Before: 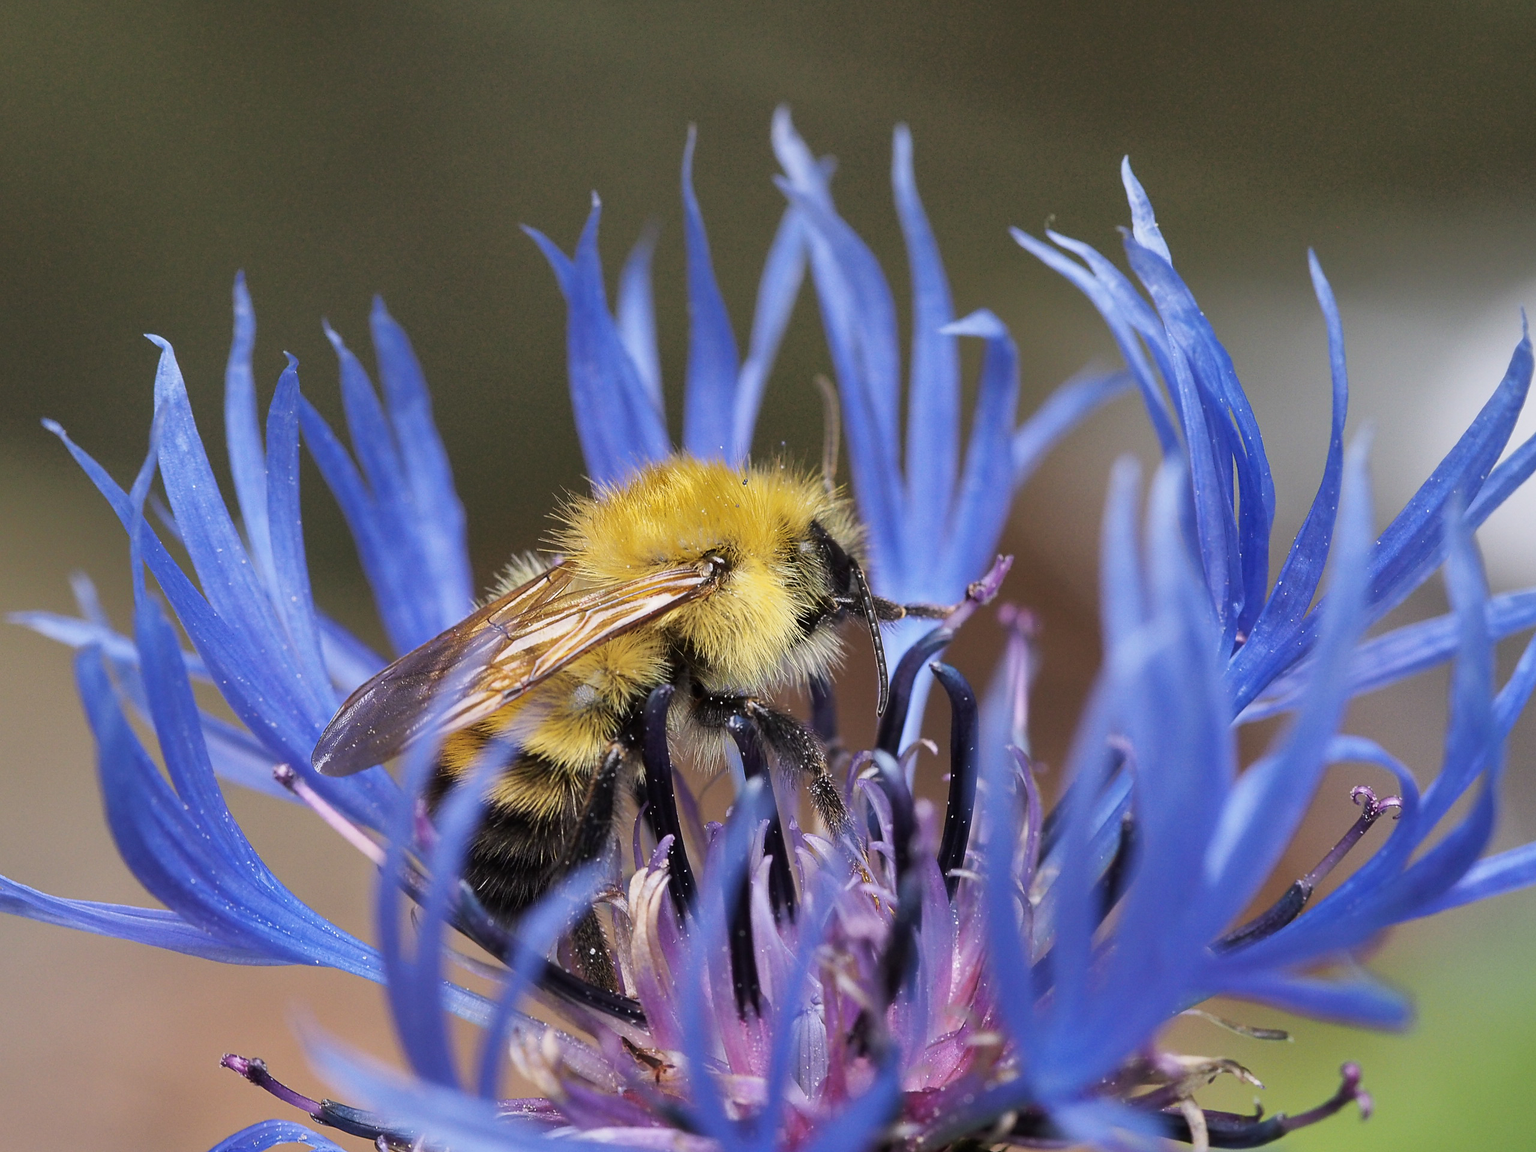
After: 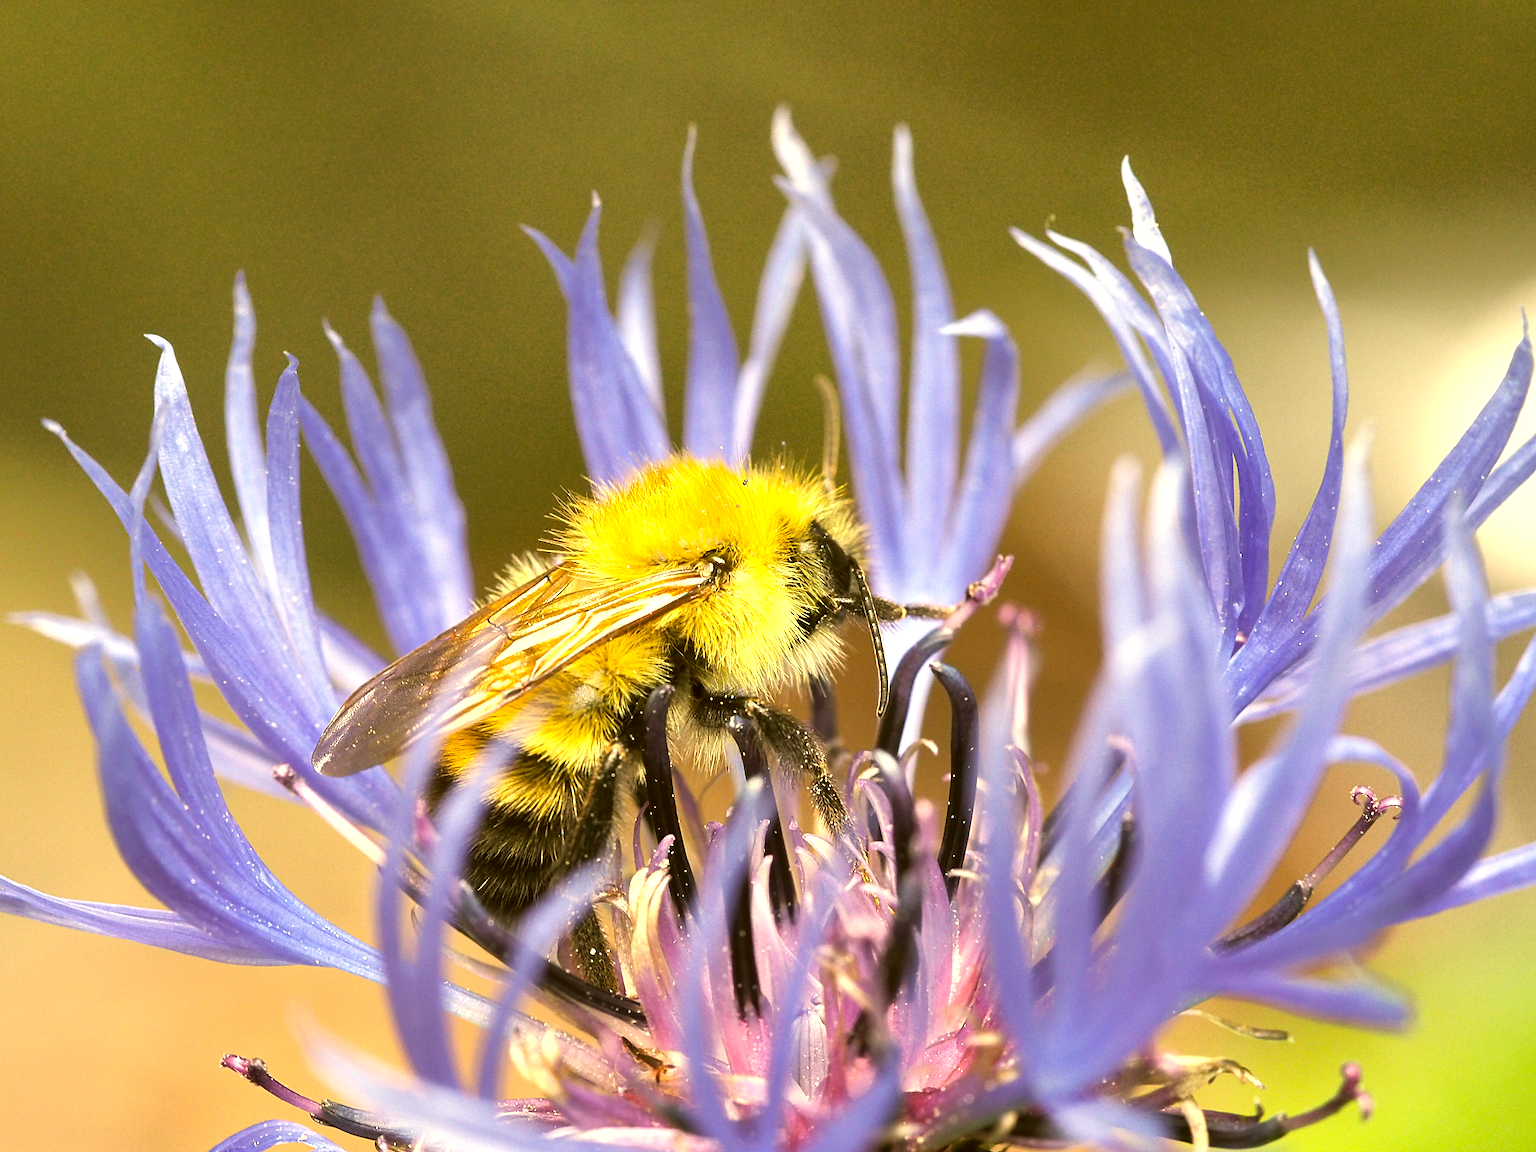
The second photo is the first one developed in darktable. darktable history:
white balance: red 1.045, blue 0.932
exposure: exposure 1.16 EV, compensate exposure bias true, compensate highlight preservation false
color correction: highlights a* 0.162, highlights b* 29.53, shadows a* -0.162, shadows b* 21.09
